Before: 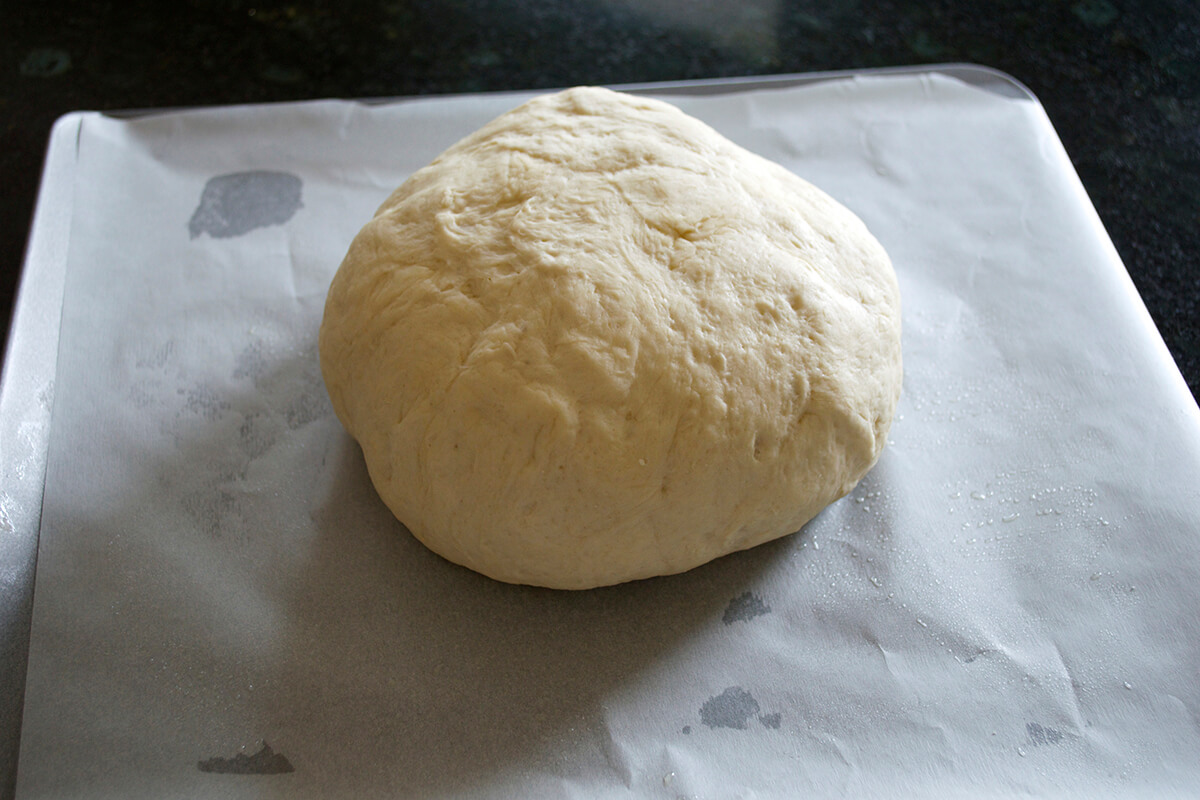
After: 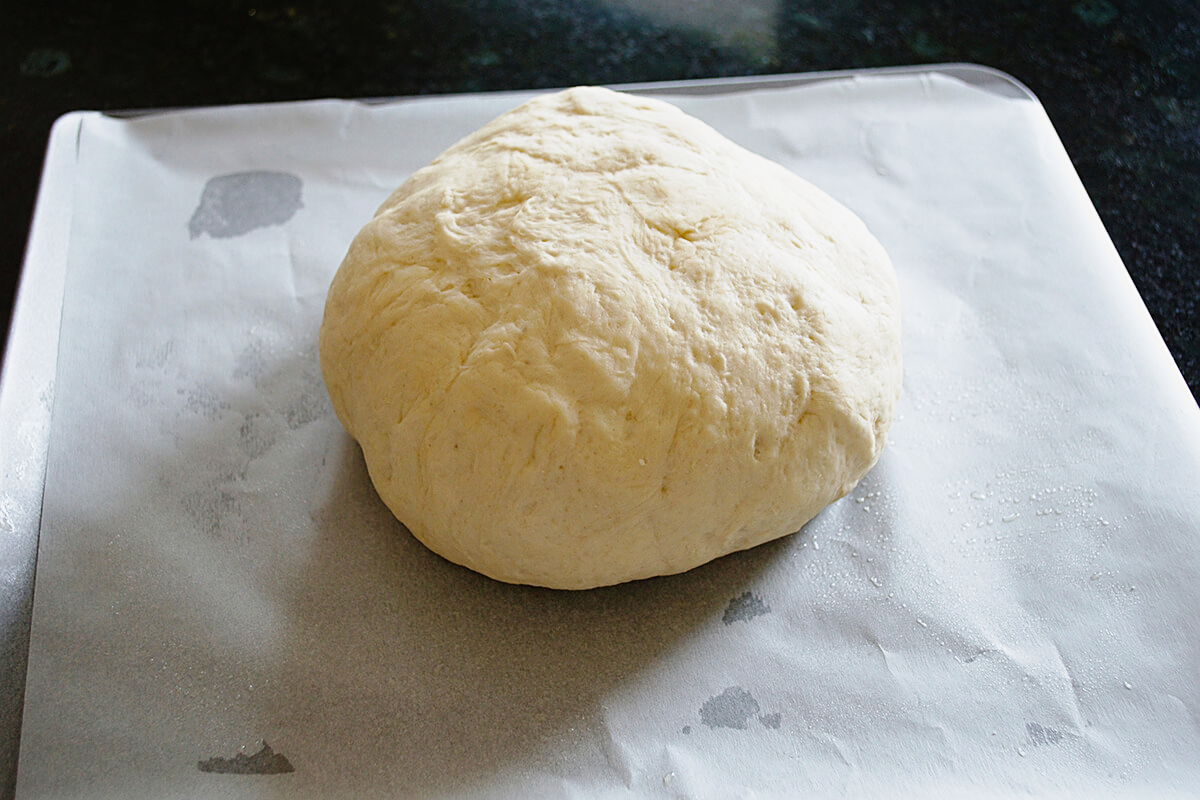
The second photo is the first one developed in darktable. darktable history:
sharpen: on, module defaults
tone curve: curves: ch0 [(0, 0.015) (0.084, 0.074) (0.162, 0.165) (0.304, 0.382) (0.466, 0.576) (0.654, 0.741) (0.848, 0.906) (0.984, 0.963)]; ch1 [(0, 0) (0.34, 0.235) (0.46, 0.46) (0.515, 0.502) (0.553, 0.567) (0.764, 0.815) (1, 1)]; ch2 [(0, 0) (0.44, 0.458) (0.479, 0.492) (0.524, 0.507) (0.547, 0.579) (0.673, 0.712) (1, 1)], preserve colors none
